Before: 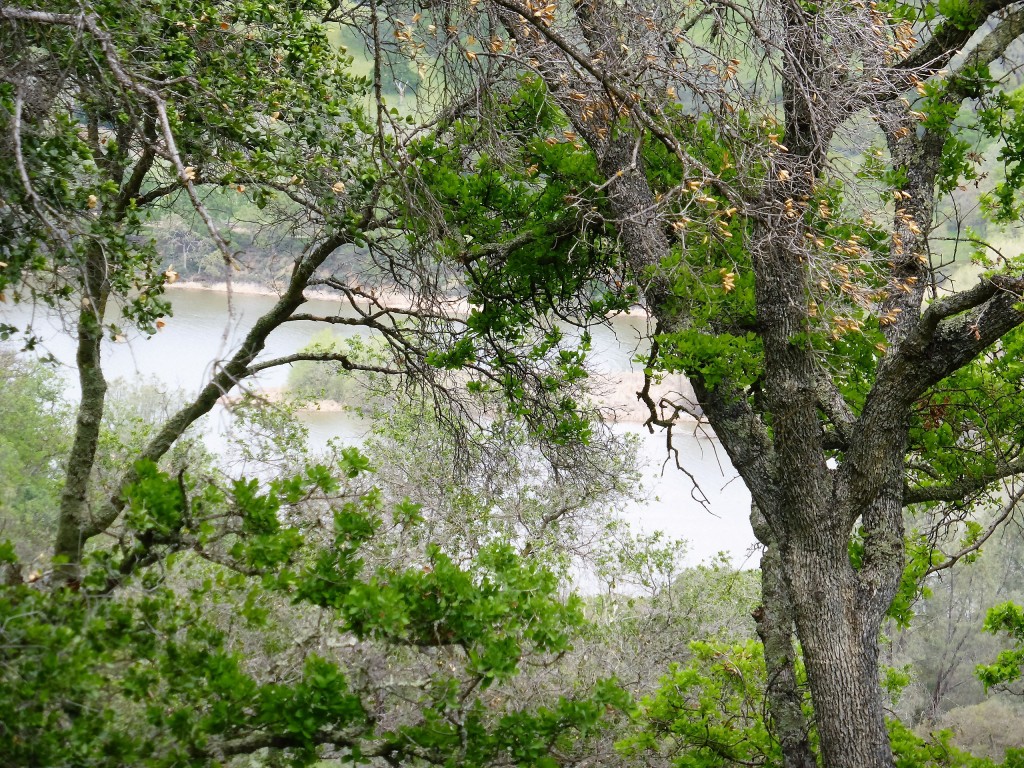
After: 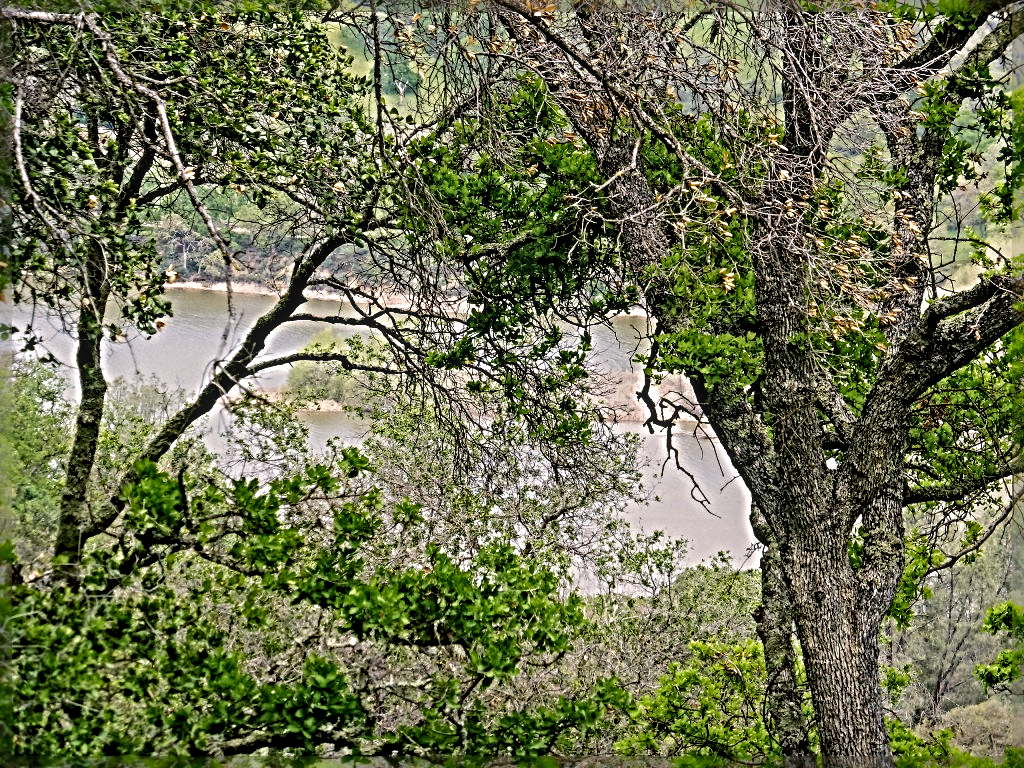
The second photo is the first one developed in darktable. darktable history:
color balance rgb: highlights gain › chroma 1.621%, highlights gain › hue 55.23°, perceptual saturation grading › global saturation 0.763%, perceptual brilliance grading › mid-tones 9.416%, perceptual brilliance grading › shadows 14.437%, global vibrance 20%
velvia: on, module defaults
local contrast: detail 130%
exposure: black level correction 0, exposure -0.699 EV, compensate highlight preservation false
sharpen: radius 6.27, amount 1.804, threshold 0.061
shadows and highlights: low approximation 0.01, soften with gaussian
